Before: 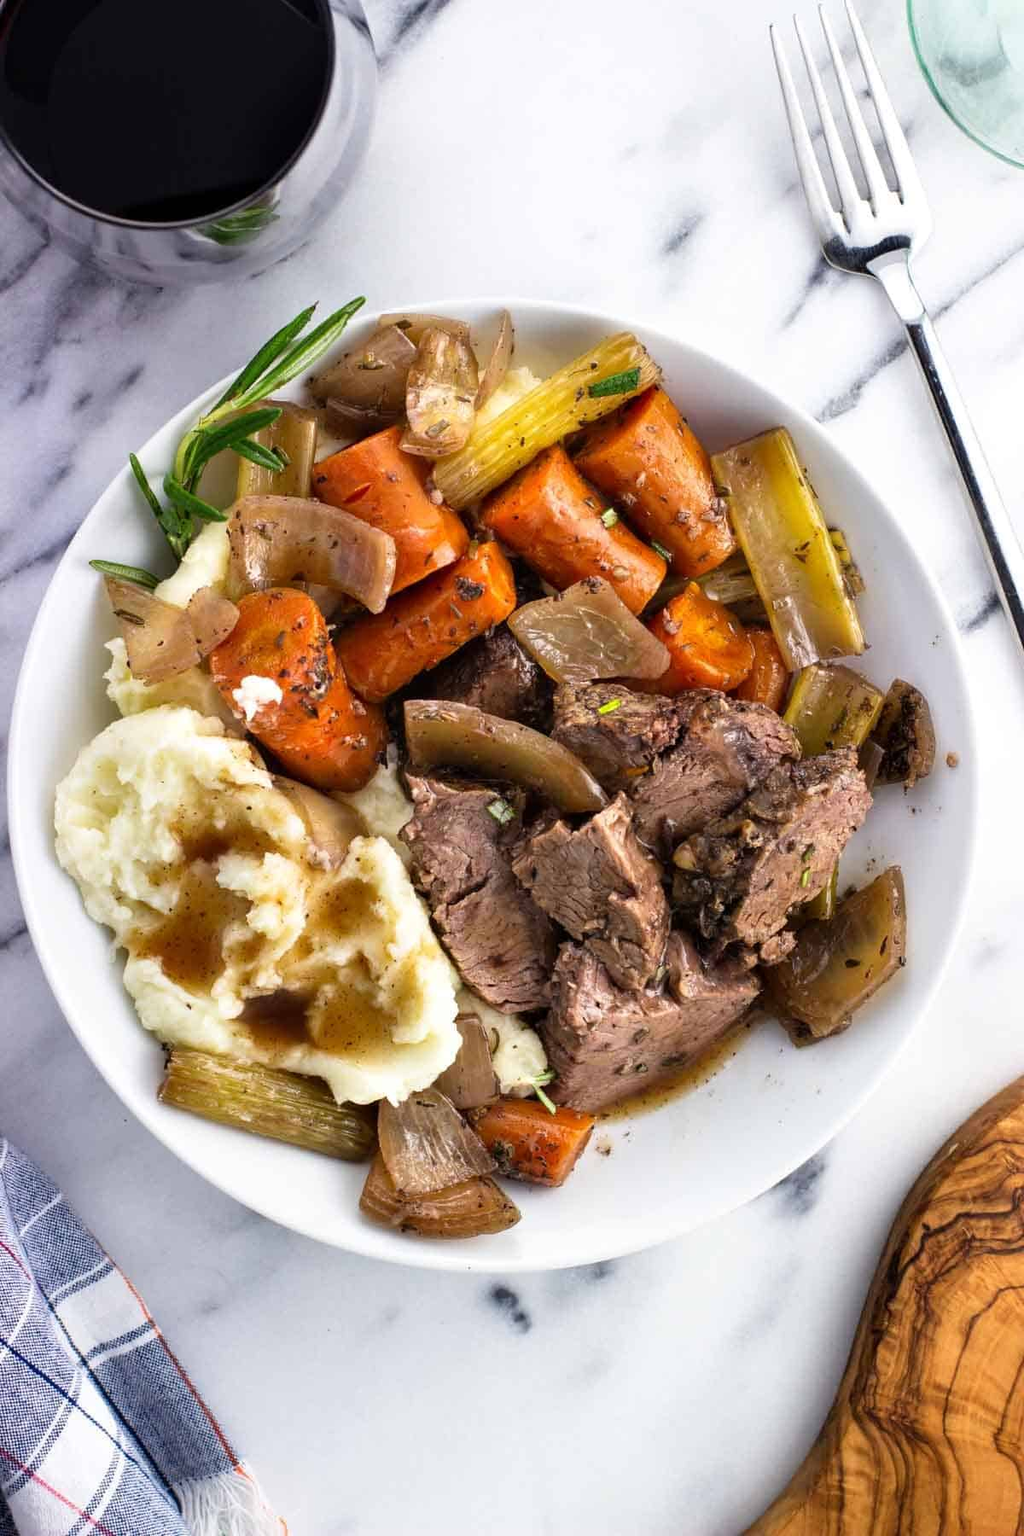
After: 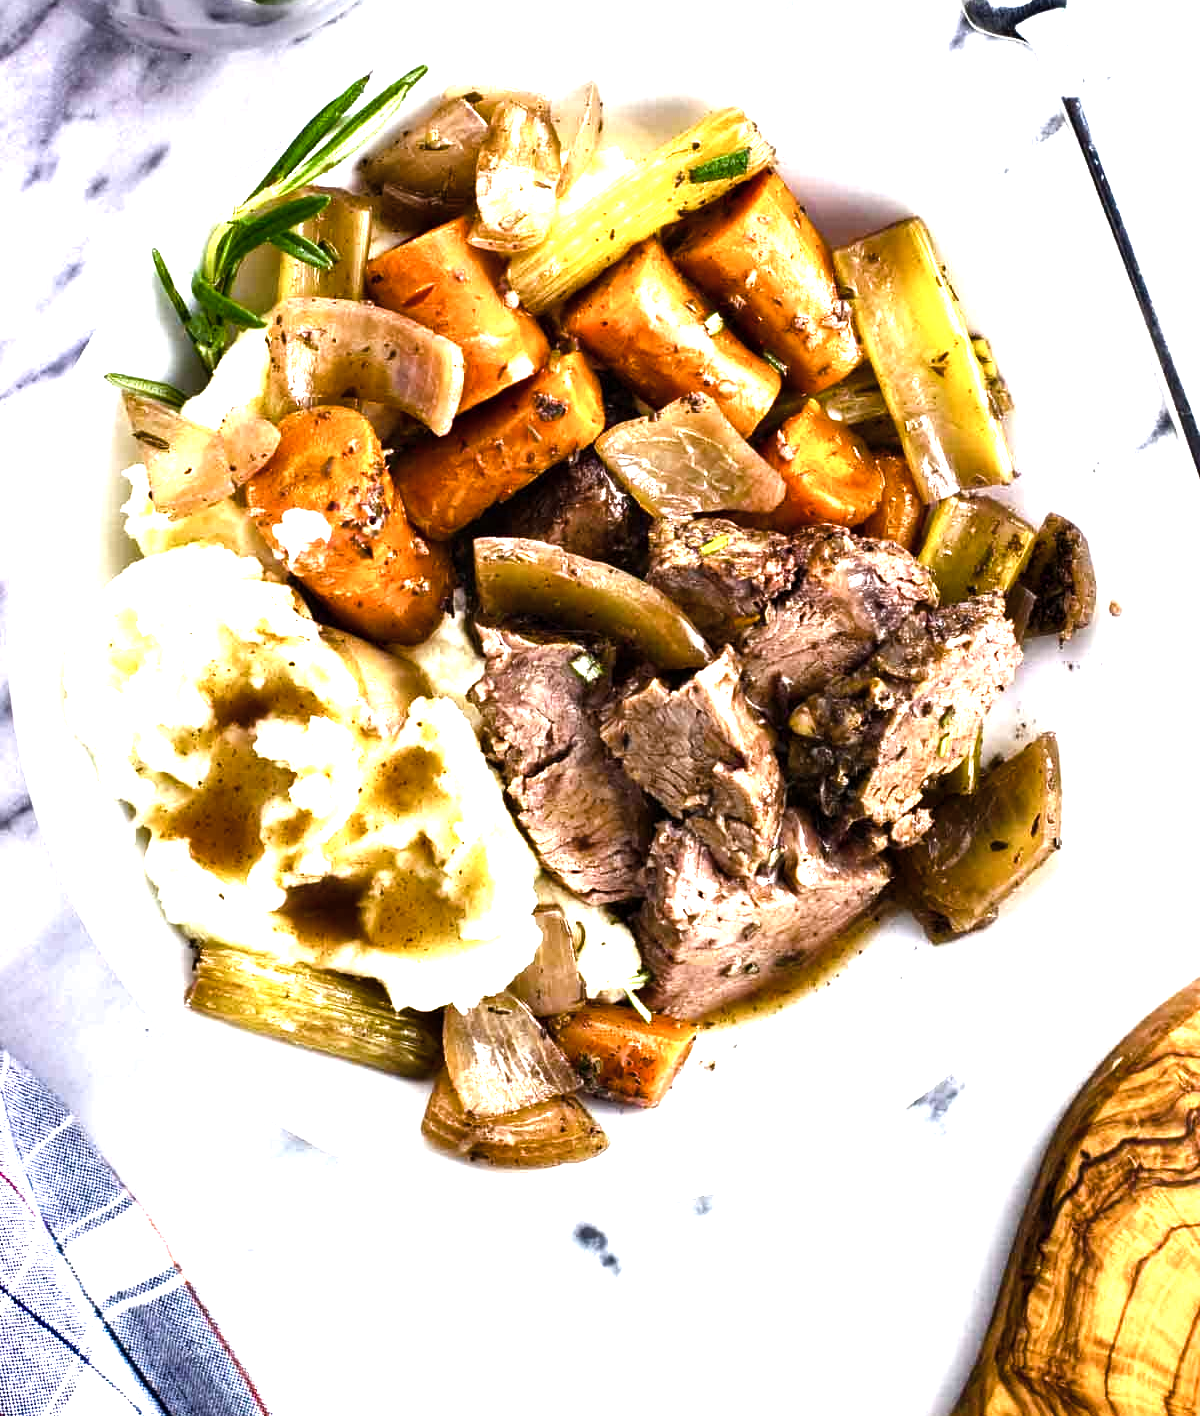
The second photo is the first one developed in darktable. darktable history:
color balance rgb: perceptual saturation grading › global saturation 45.3%, perceptual saturation grading › highlights -50.231%, perceptual saturation grading › shadows 30.822%, perceptual brilliance grading › global brilliance 29.328%
contrast brightness saturation: saturation -0.17
tone equalizer: -8 EV -0.758 EV, -7 EV -0.734 EV, -6 EV -0.609 EV, -5 EV -0.393 EV, -3 EV 0.373 EV, -2 EV 0.6 EV, -1 EV 0.684 EV, +0 EV 0.723 EV, edges refinement/feathering 500, mask exposure compensation -1.57 EV, preserve details no
crop and rotate: top 15.768%, bottom 5.534%
